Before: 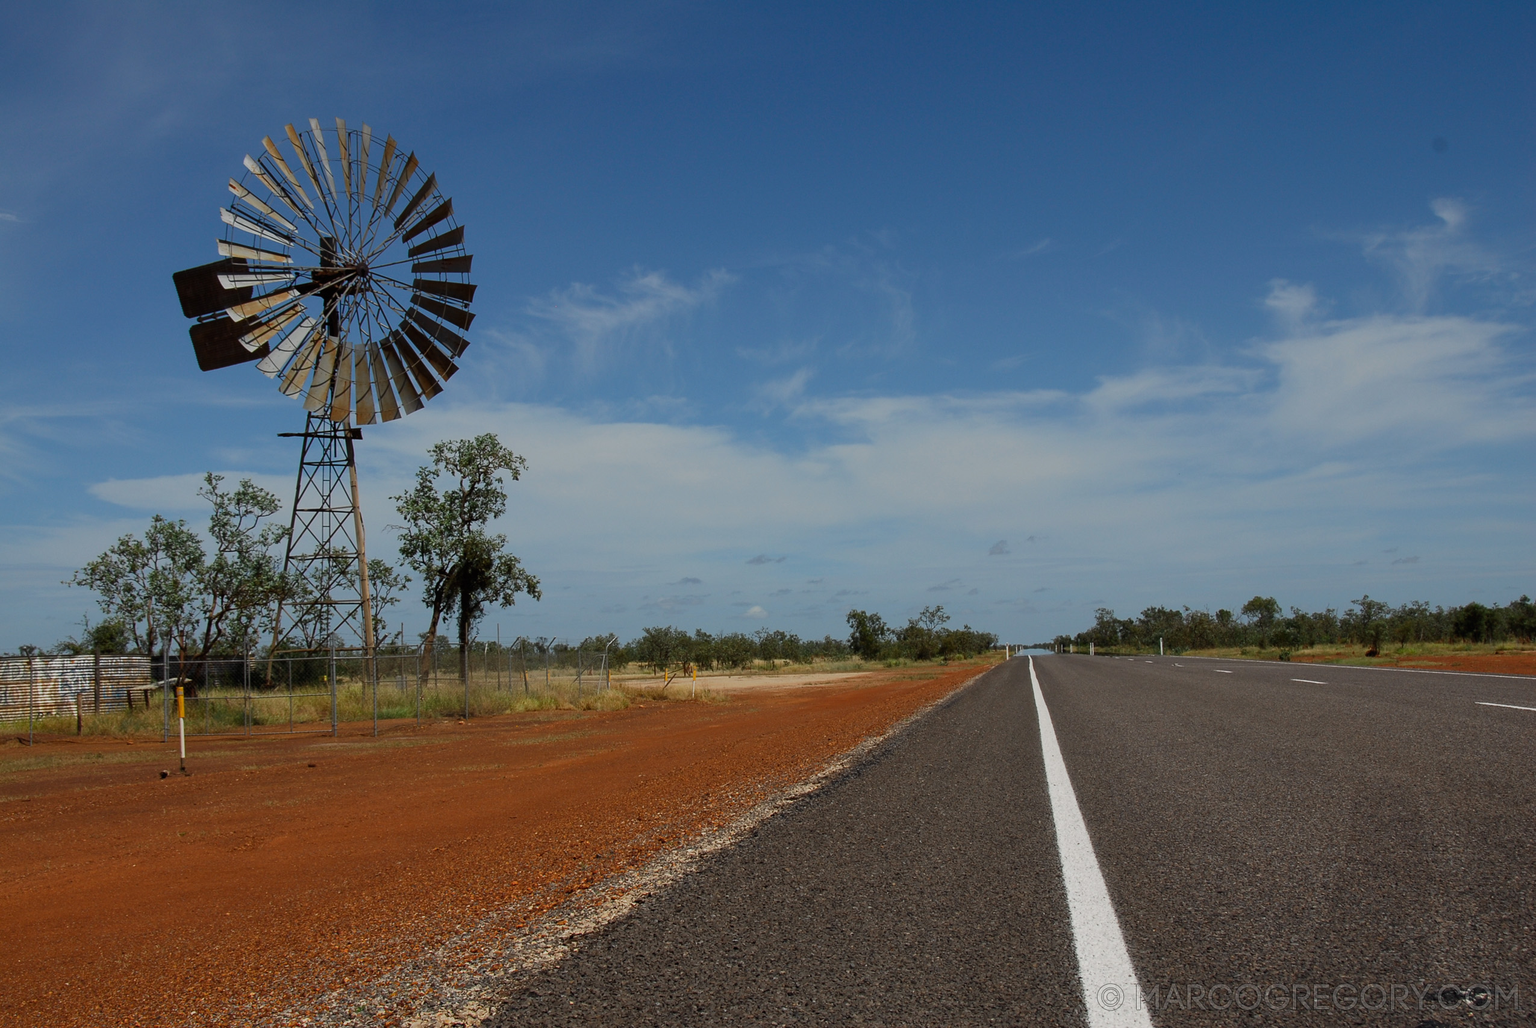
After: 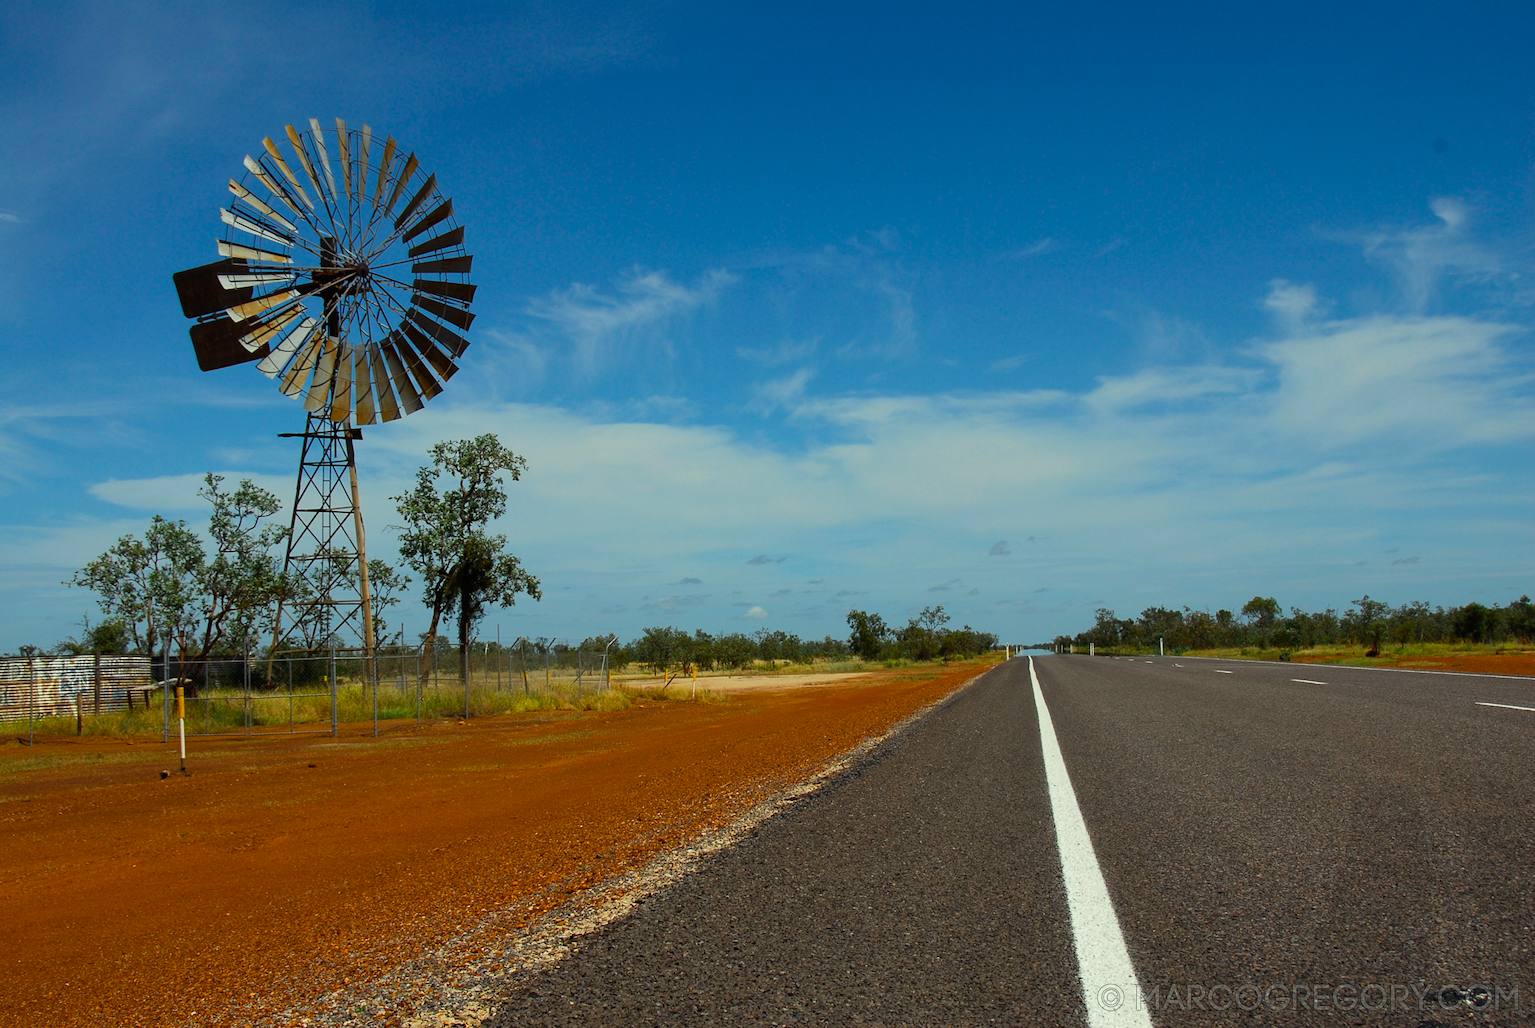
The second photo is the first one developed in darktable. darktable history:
color calibration: gray › normalize channels true, illuminant Planckian (black body), x 0.353, y 0.352, temperature 4755.58 K, gamut compression 0.003
color balance rgb: highlights gain › luminance 6.417%, highlights gain › chroma 2.601%, highlights gain › hue 92.82°, perceptual saturation grading › global saturation 25.667%, perceptual brilliance grading › highlights 8.69%, perceptual brilliance grading › mid-tones 4.098%, perceptual brilliance grading › shadows 1.479%, global vibrance 20%
